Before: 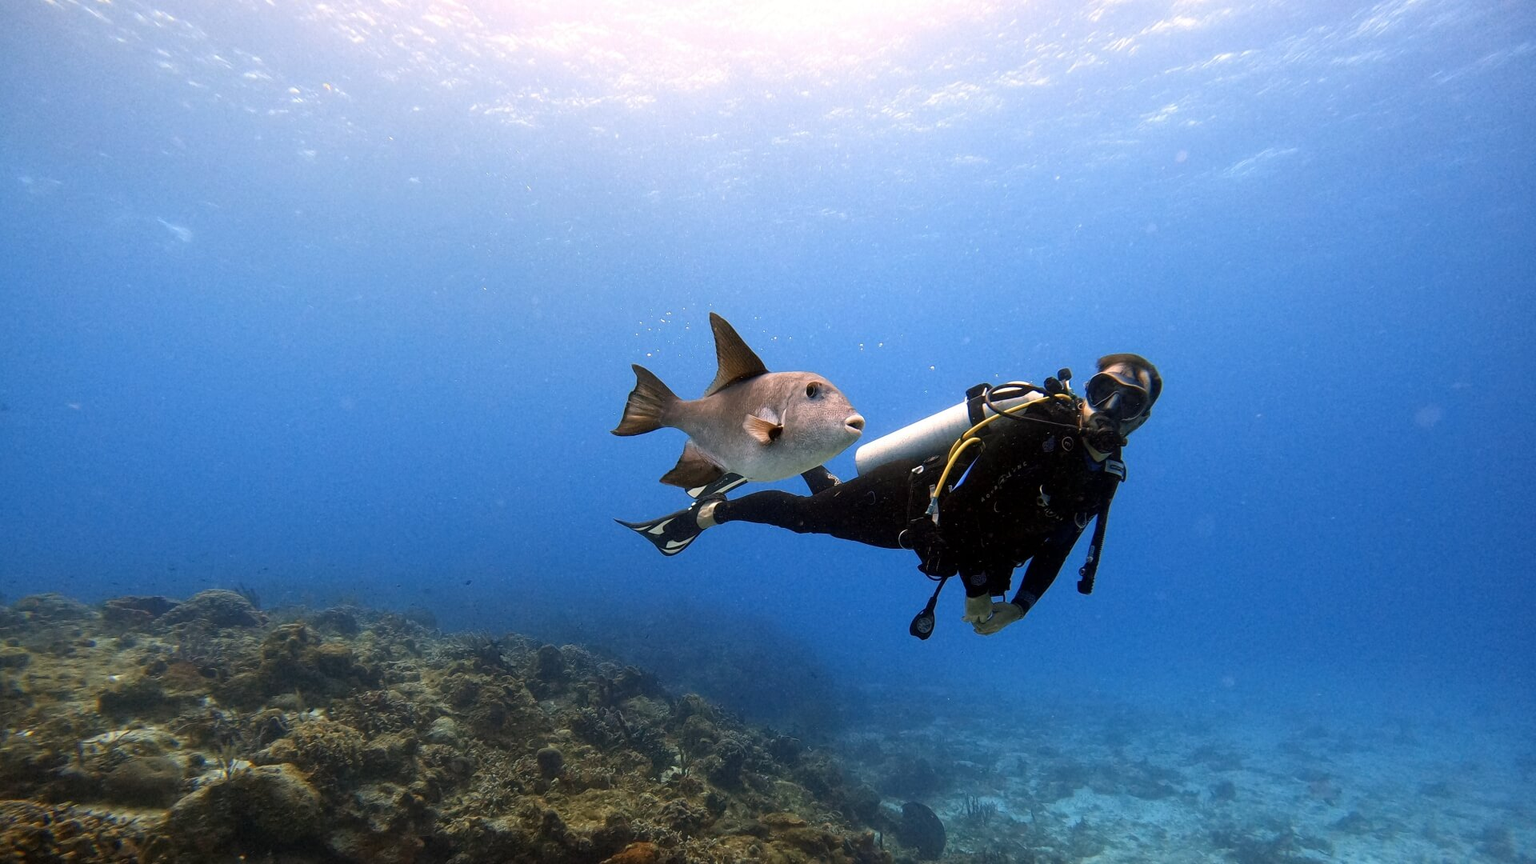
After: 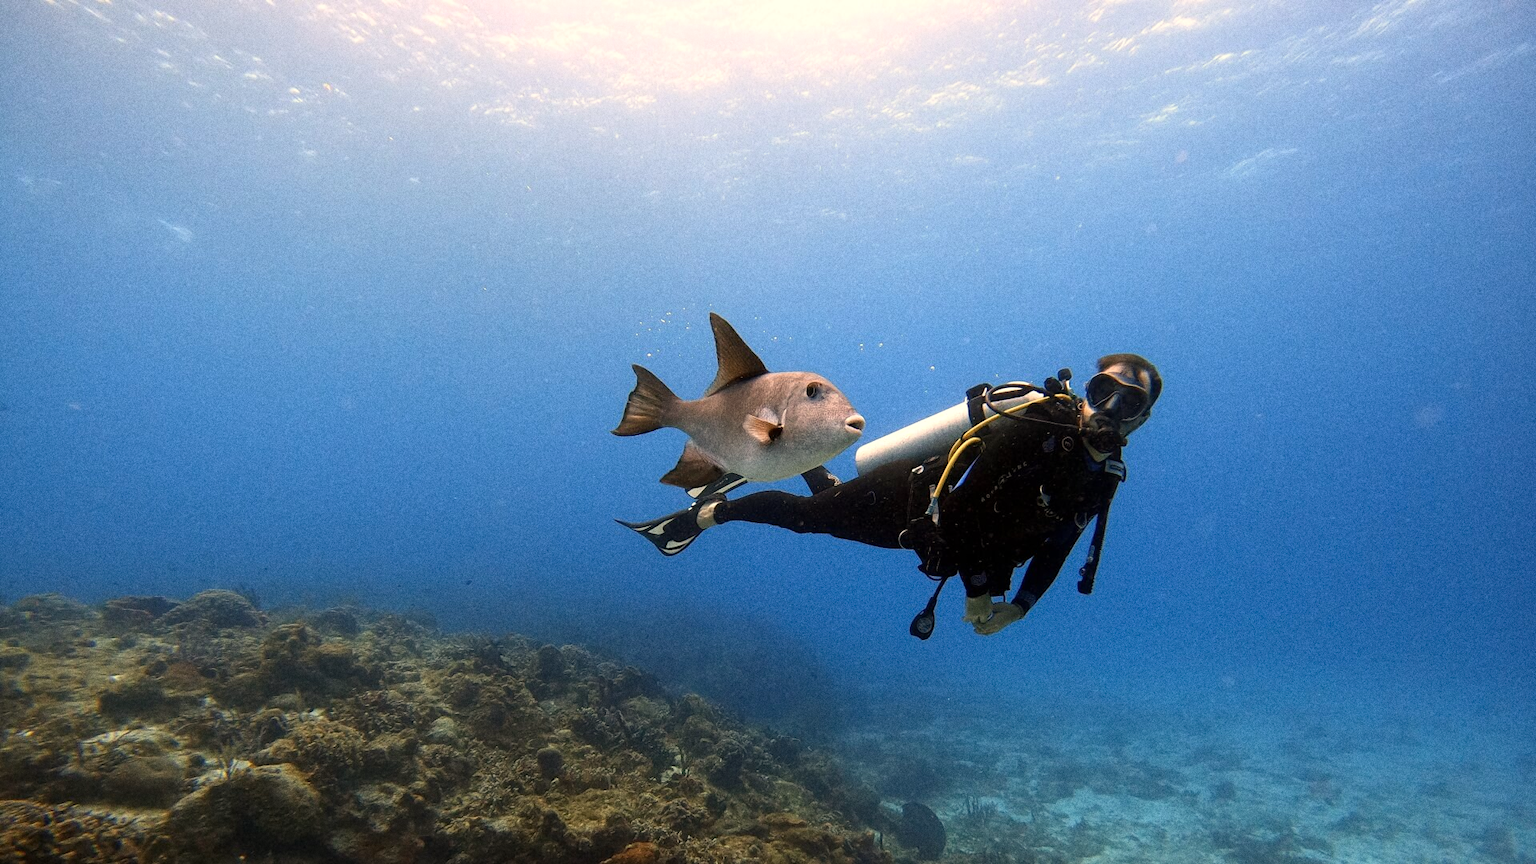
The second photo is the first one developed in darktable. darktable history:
white balance: red 1.045, blue 0.932
tone equalizer: on, module defaults
grain: coarseness 8.68 ISO, strength 31.94%
